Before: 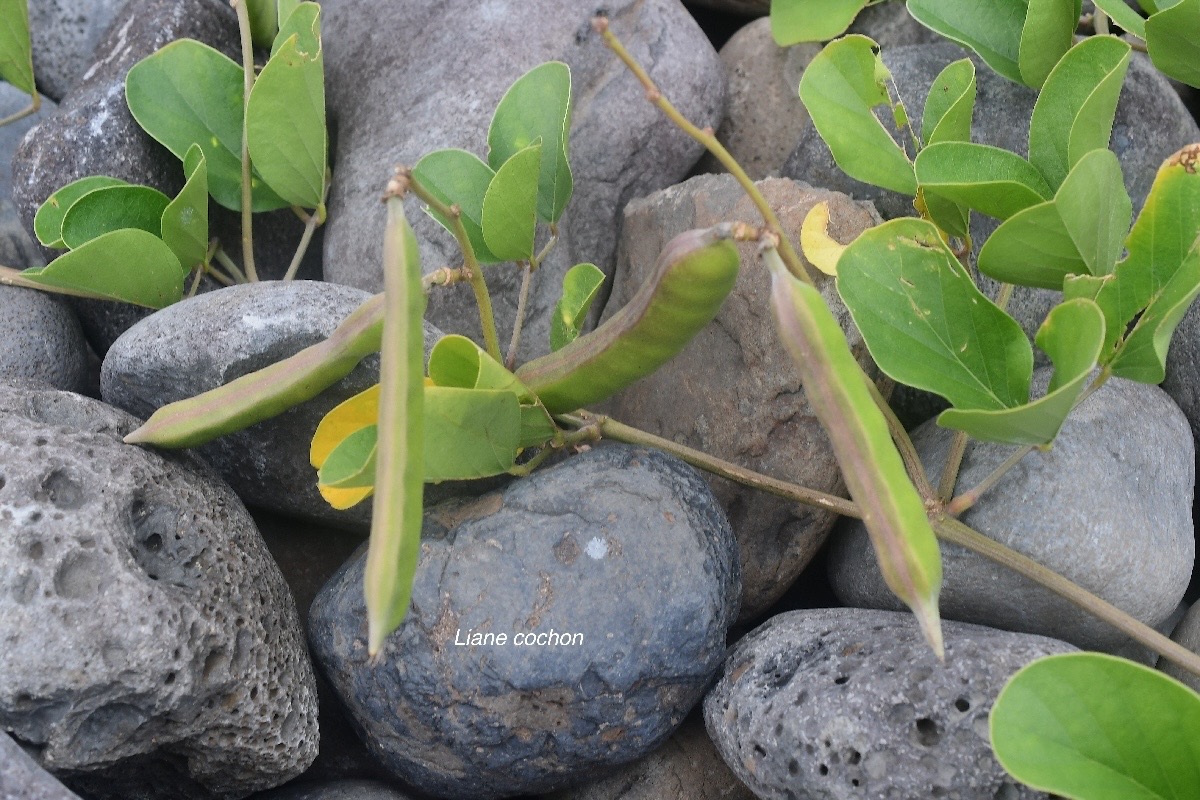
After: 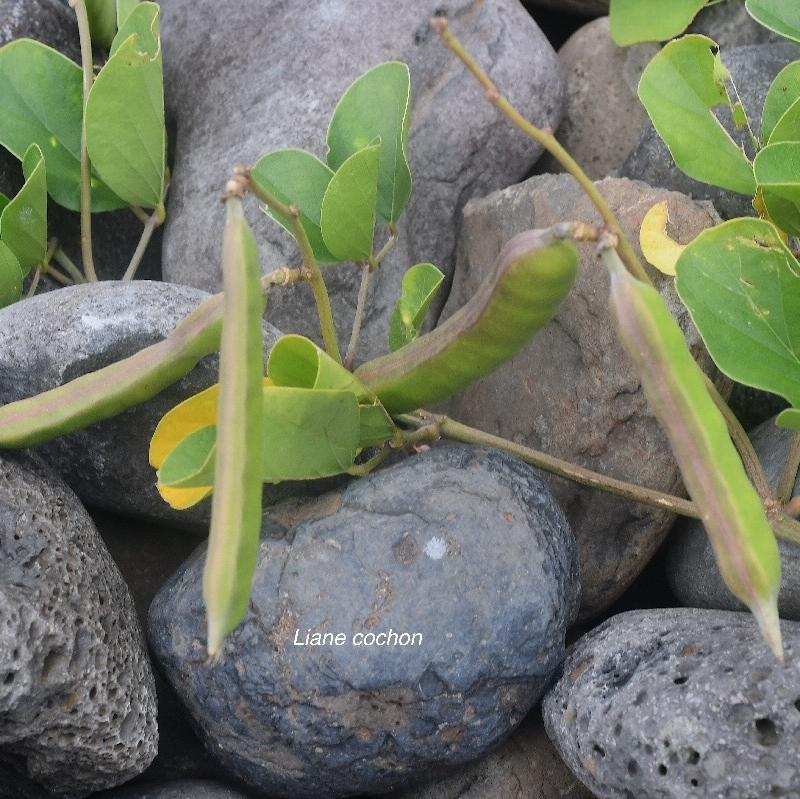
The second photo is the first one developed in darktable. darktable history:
crop and rotate: left 13.43%, right 19.898%
